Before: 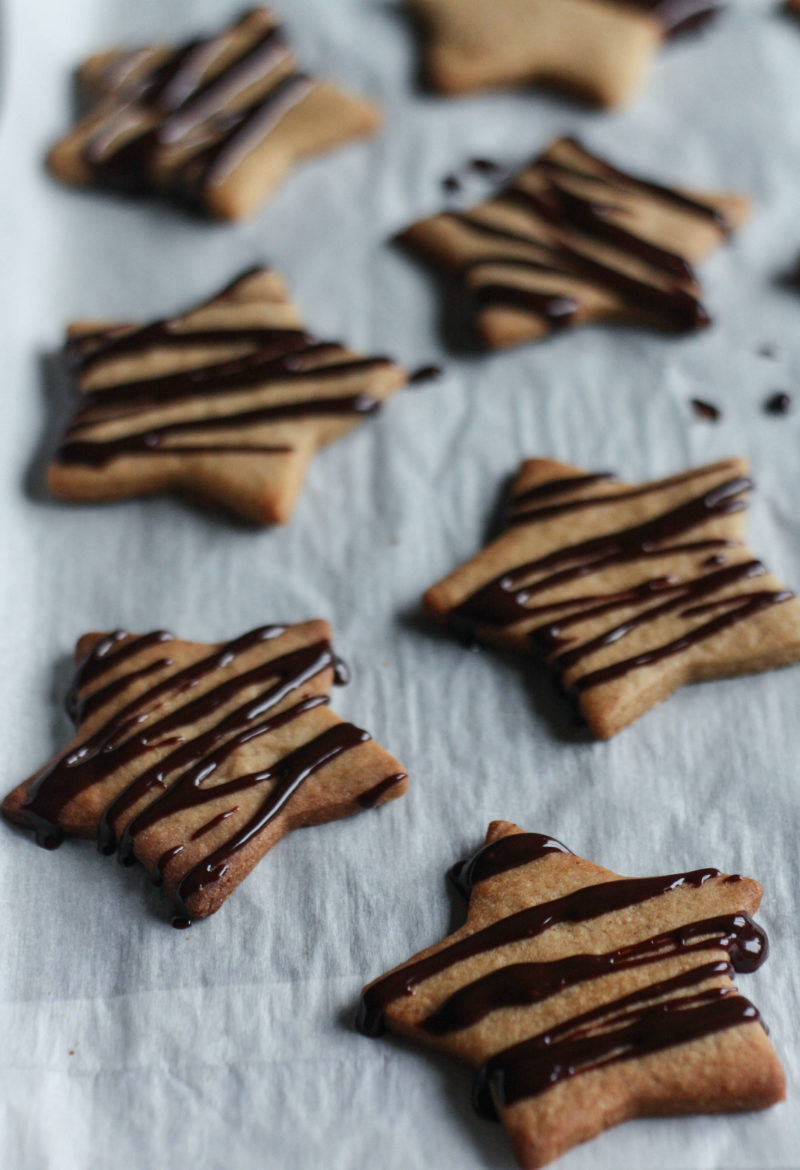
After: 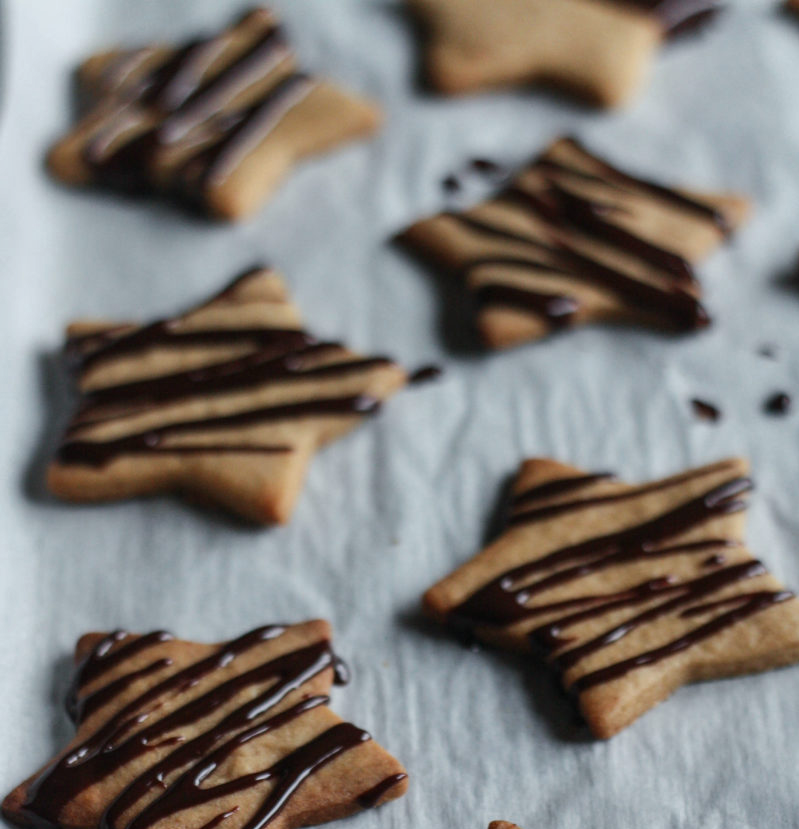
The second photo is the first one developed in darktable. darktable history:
shadows and highlights: radius 108.1, shadows 23.64, highlights -59.03, low approximation 0.01, soften with gaussian
crop: right 0%, bottom 29.068%
